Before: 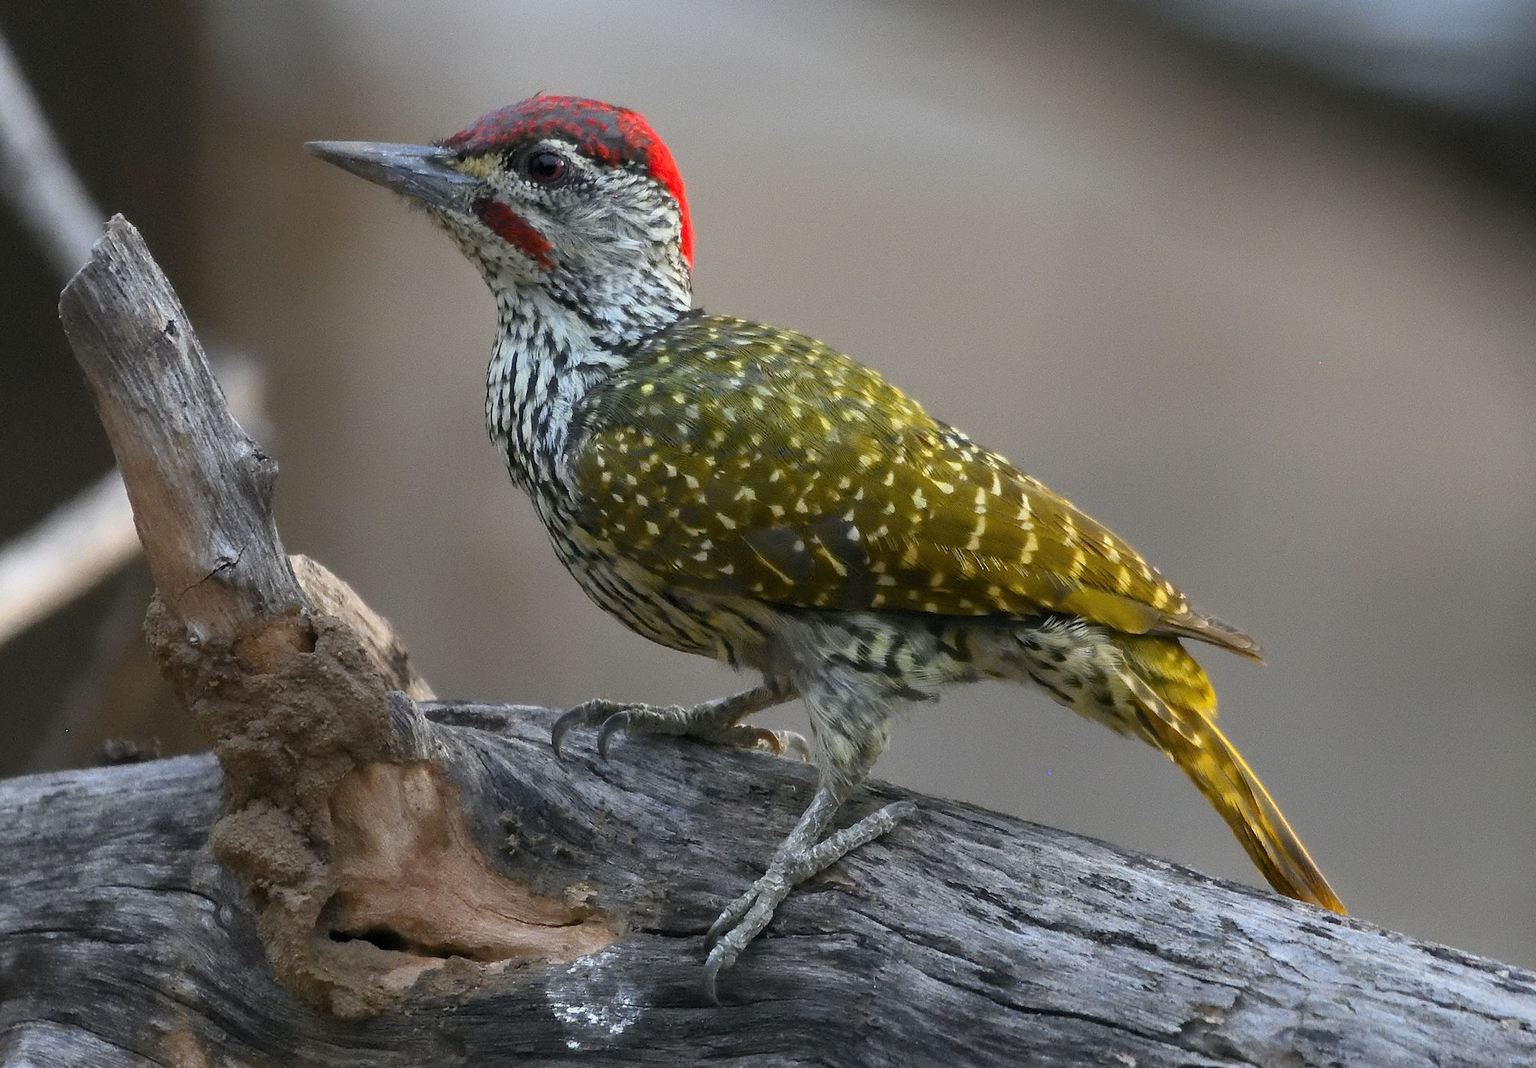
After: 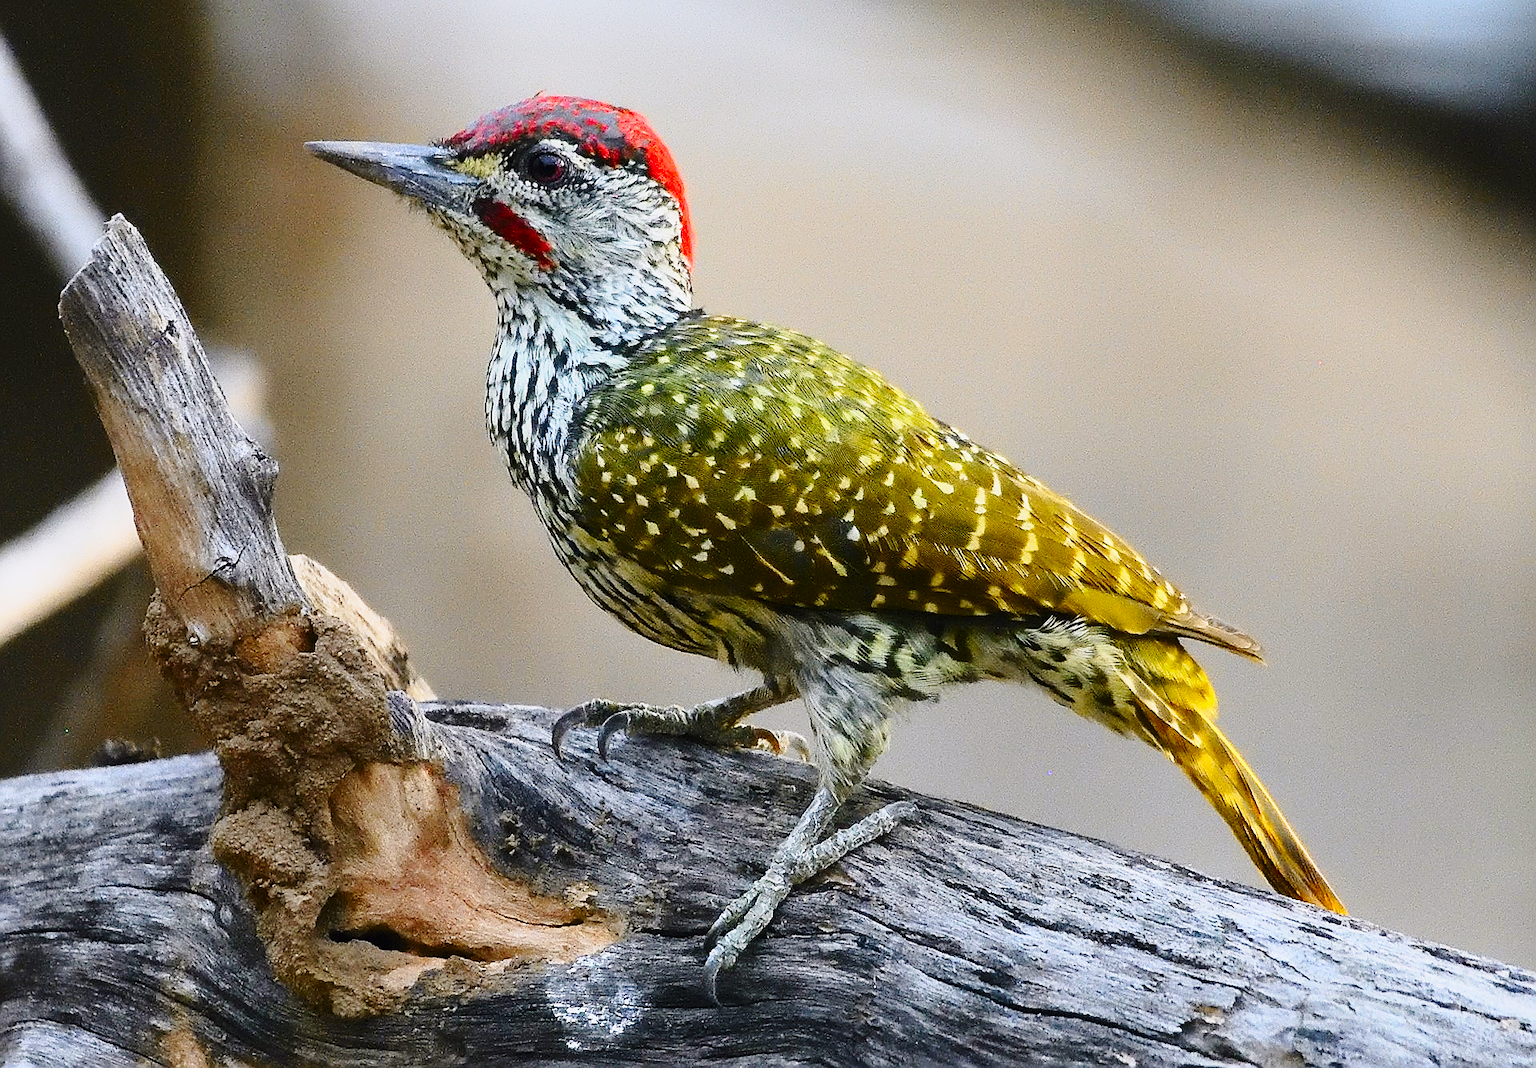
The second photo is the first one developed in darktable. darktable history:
tone curve: curves: ch0 [(0, 0.011) (0.139, 0.106) (0.295, 0.271) (0.499, 0.523) (0.739, 0.782) (0.857, 0.879) (1, 0.967)]; ch1 [(0, 0) (0.272, 0.249) (0.39, 0.379) (0.469, 0.456) (0.495, 0.497) (0.524, 0.53) (0.588, 0.62) (0.725, 0.779) (1, 1)]; ch2 [(0, 0) (0.125, 0.089) (0.35, 0.317) (0.437, 0.42) (0.502, 0.499) (0.533, 0.553) (0.599, 0.638) (1, 1)], color space Lab, independent channels, preserve colors none
base curve: curves: ch0 [(0, 0) (0.028, 0.03) (0.121, 0.232) (0.46, 0.748) (0.859, 0.968) (1, 1)], preserve colors none
sharpen: radius 1.422, amount 1.258, threshold 0.613
